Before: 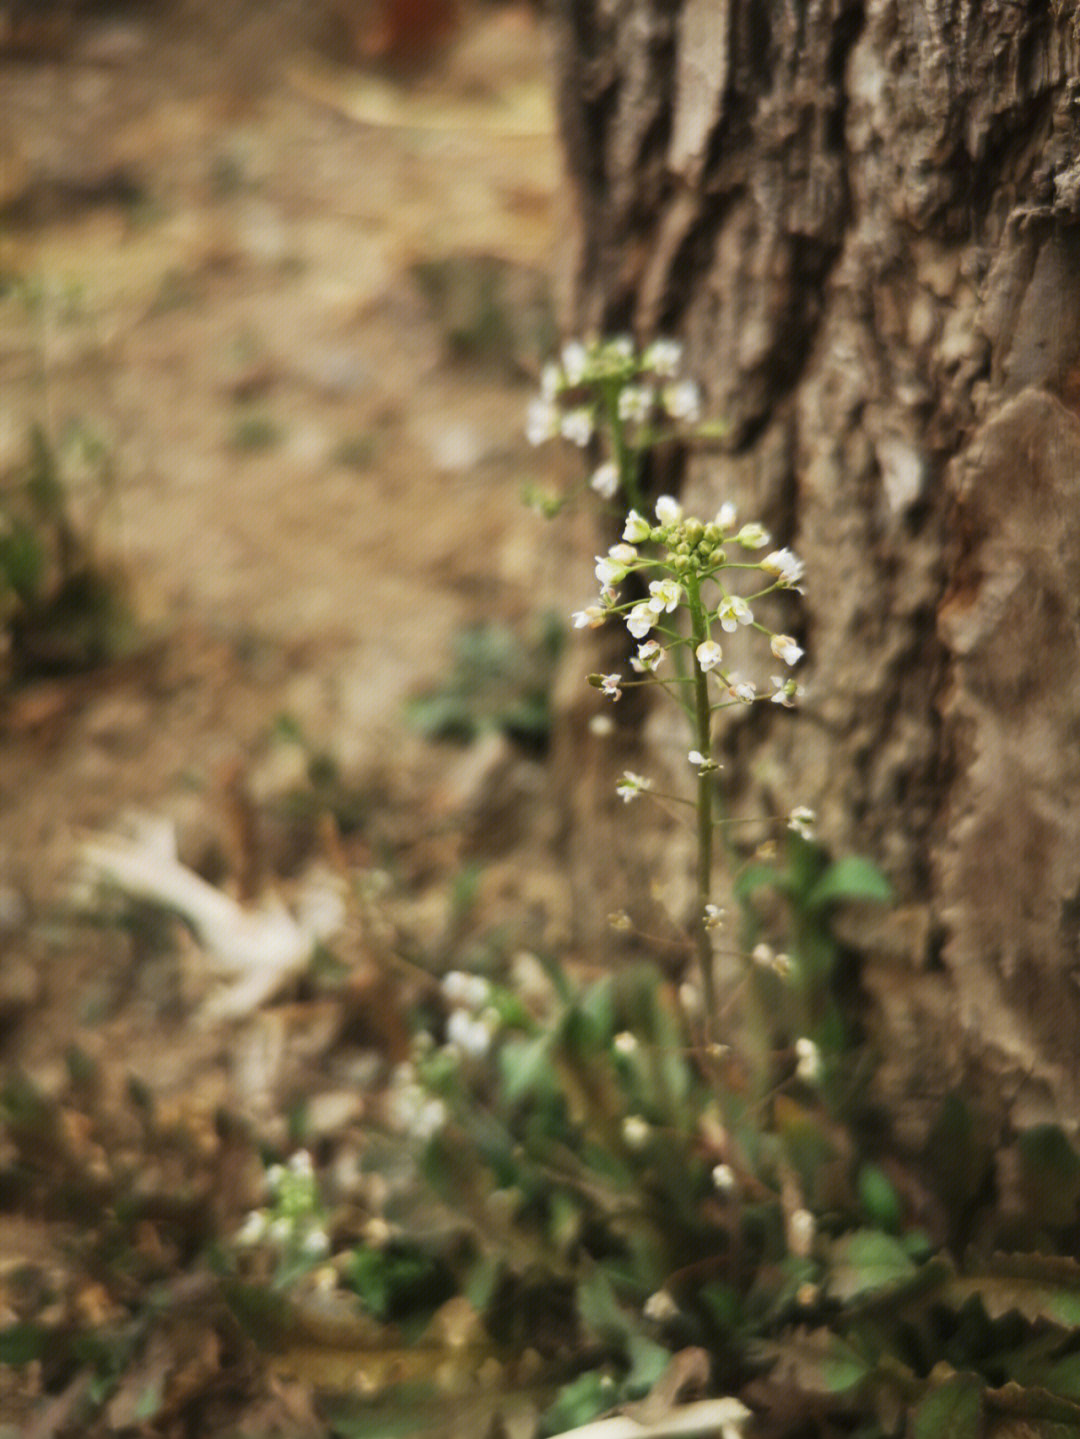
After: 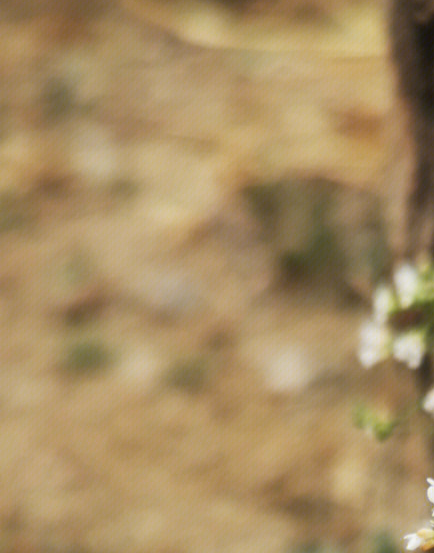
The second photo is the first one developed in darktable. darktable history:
crop: left 15.641%, top 5.423%, right 44.088%, bottom 56.079%
color zones: curves: ch1 [(0, 0.523) (0.143, 0.545) (0.286, 0.52) (0.429, 0.506) (0.571, 0.503) (0.714, 0.503) (0.857, 0.508) (1, 0.523)]
